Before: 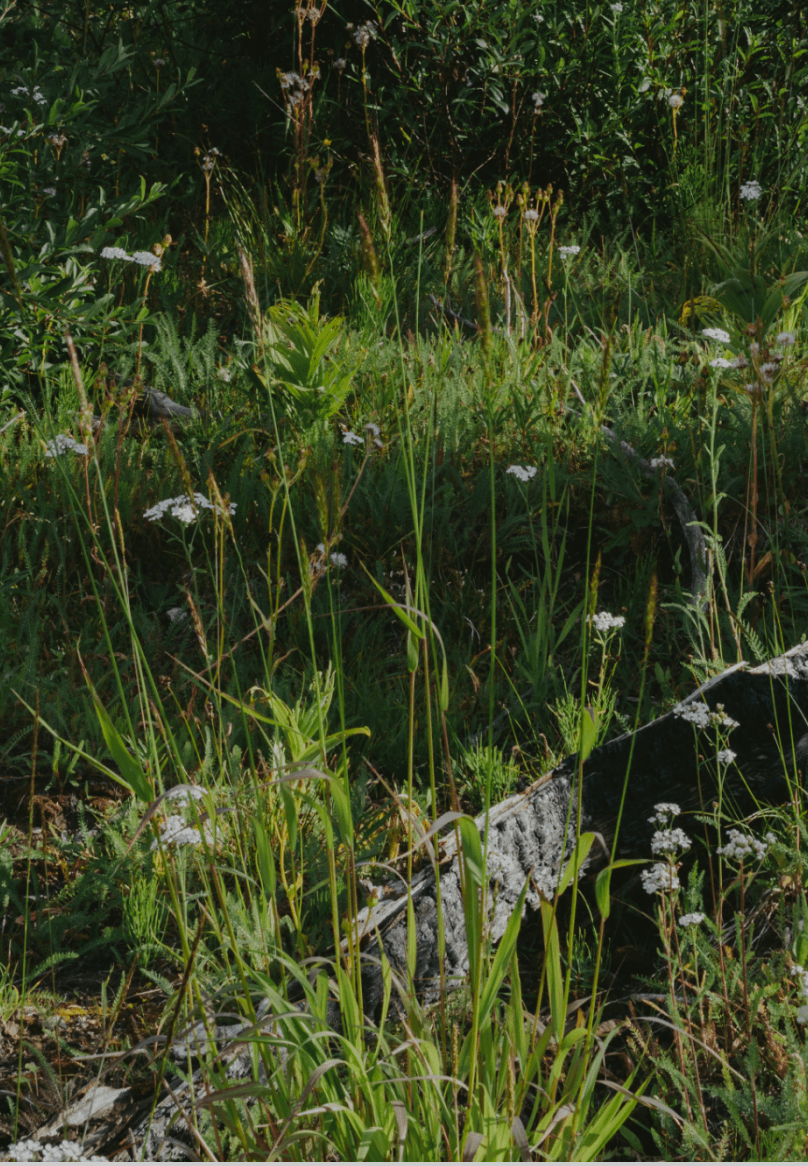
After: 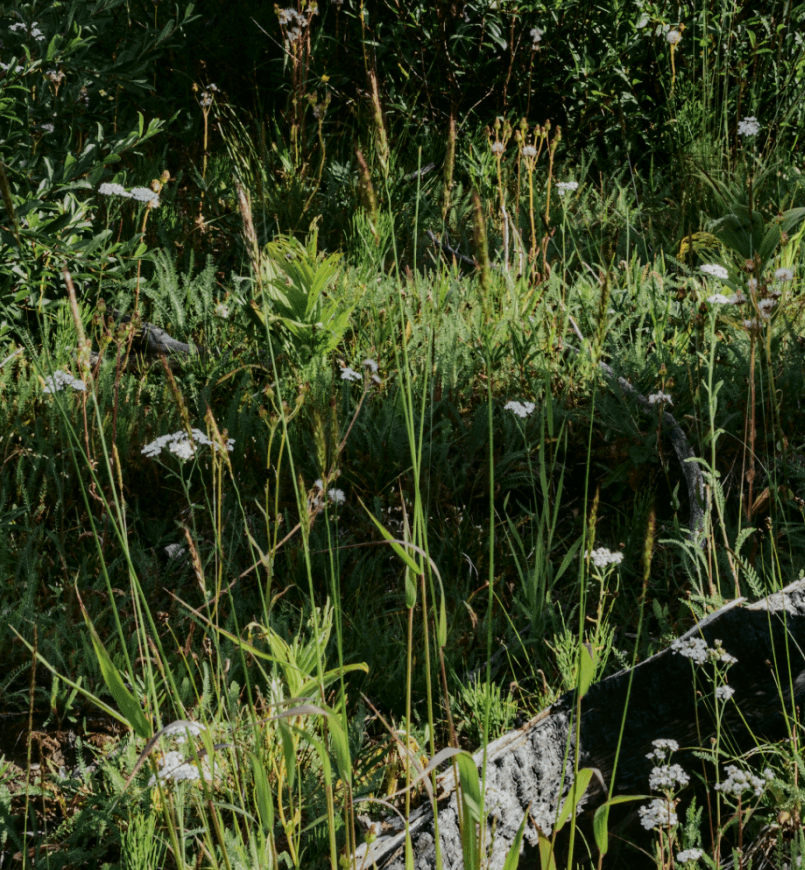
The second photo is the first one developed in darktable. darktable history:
crop: left 0.318%, top 5.523%, bottom 19.858%
local contrast: on, module defaults
tone curve: curves: ch0 [(0, 0) (0.003, 0.011) (0.011, 0.012) (0.025, 0.013) (0.044, 0.023) (0.069, 0.04) (0.1, 0.06) (0.136, 0.094) (0.177, 0.145) (0.224, 0.213) (0.277, 0.301) (0.335, 0.389) (0.399, 0.473) (0.468, 0.554) (0.543, 0.627) (0.623, 0.694) (0.709, 0.763) (0.801, 0.83) (0.898, 0.906) (1, 1)], color space Lab, independent channels, preserve colors none
